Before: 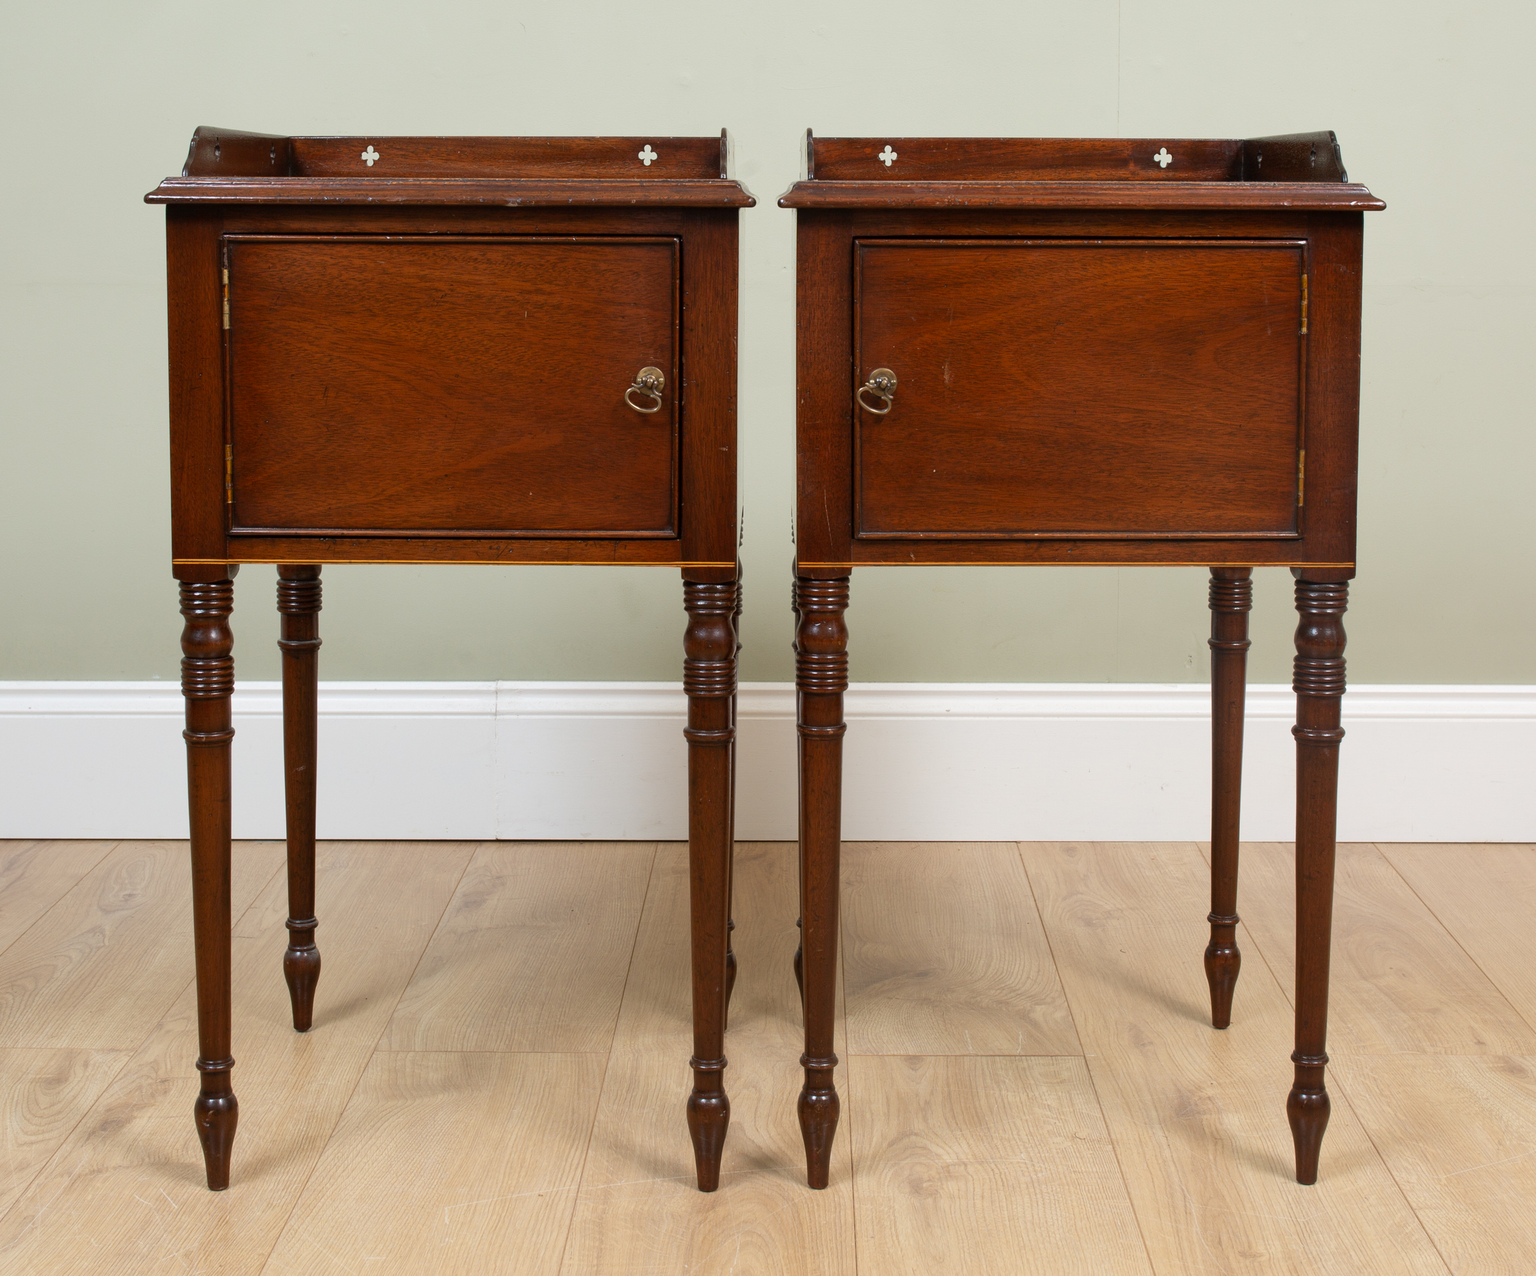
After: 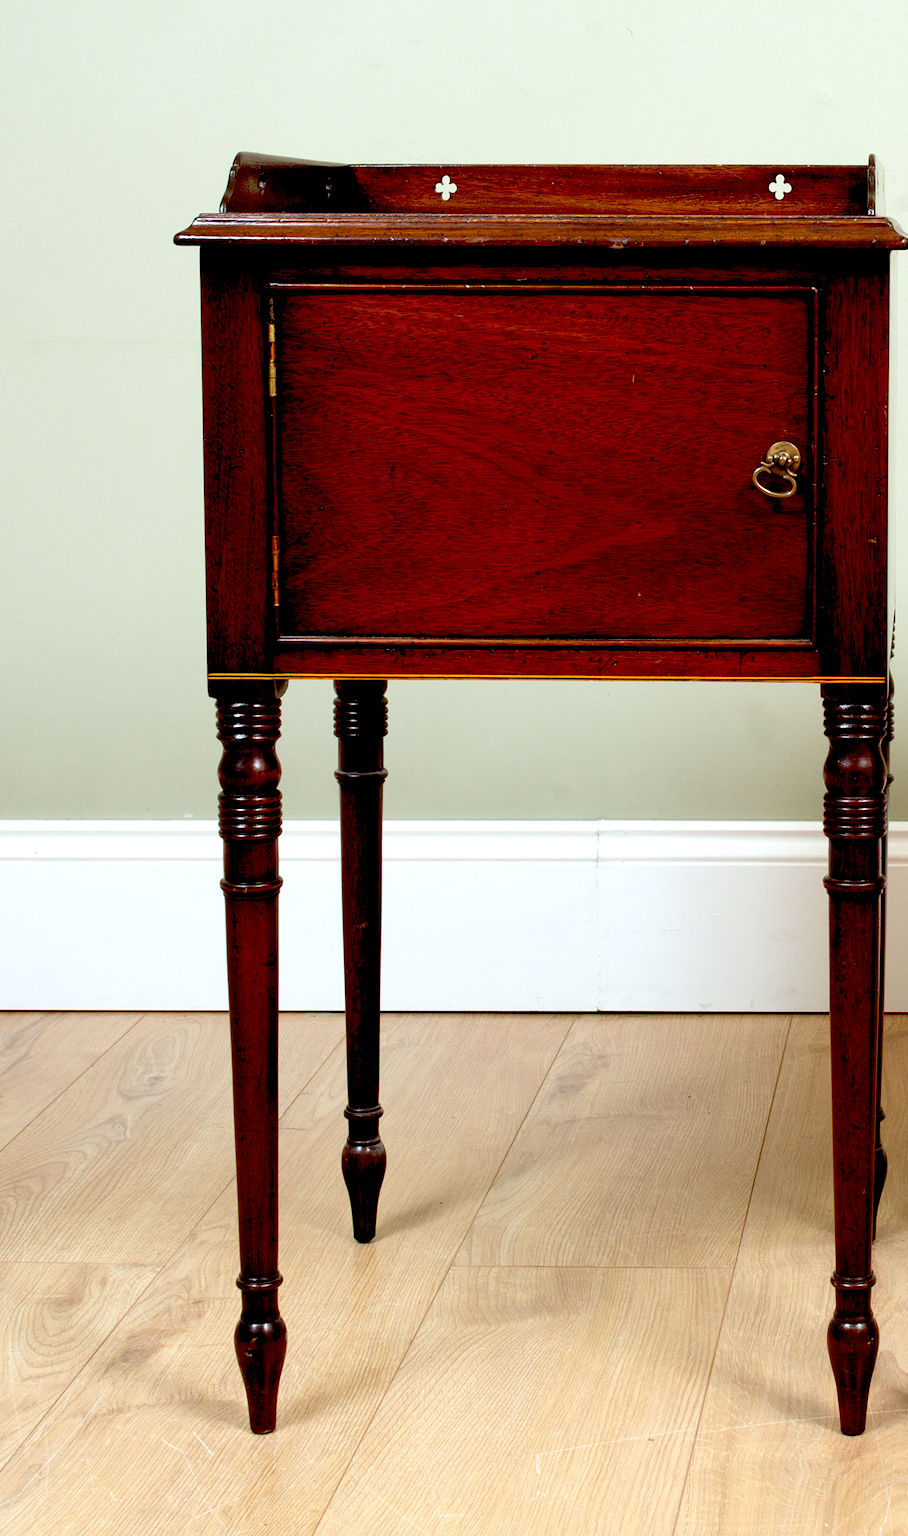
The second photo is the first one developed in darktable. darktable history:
color correction: highlights a* -2.73, highlights b* -2.09, shadows a* 2.41, shadows b* 2.73
crop and rotate: left 0%, top 0%, right 50.845%
exposure: black level correction 0.04, exposure 0.5 EV, compensate highlight preservation false
